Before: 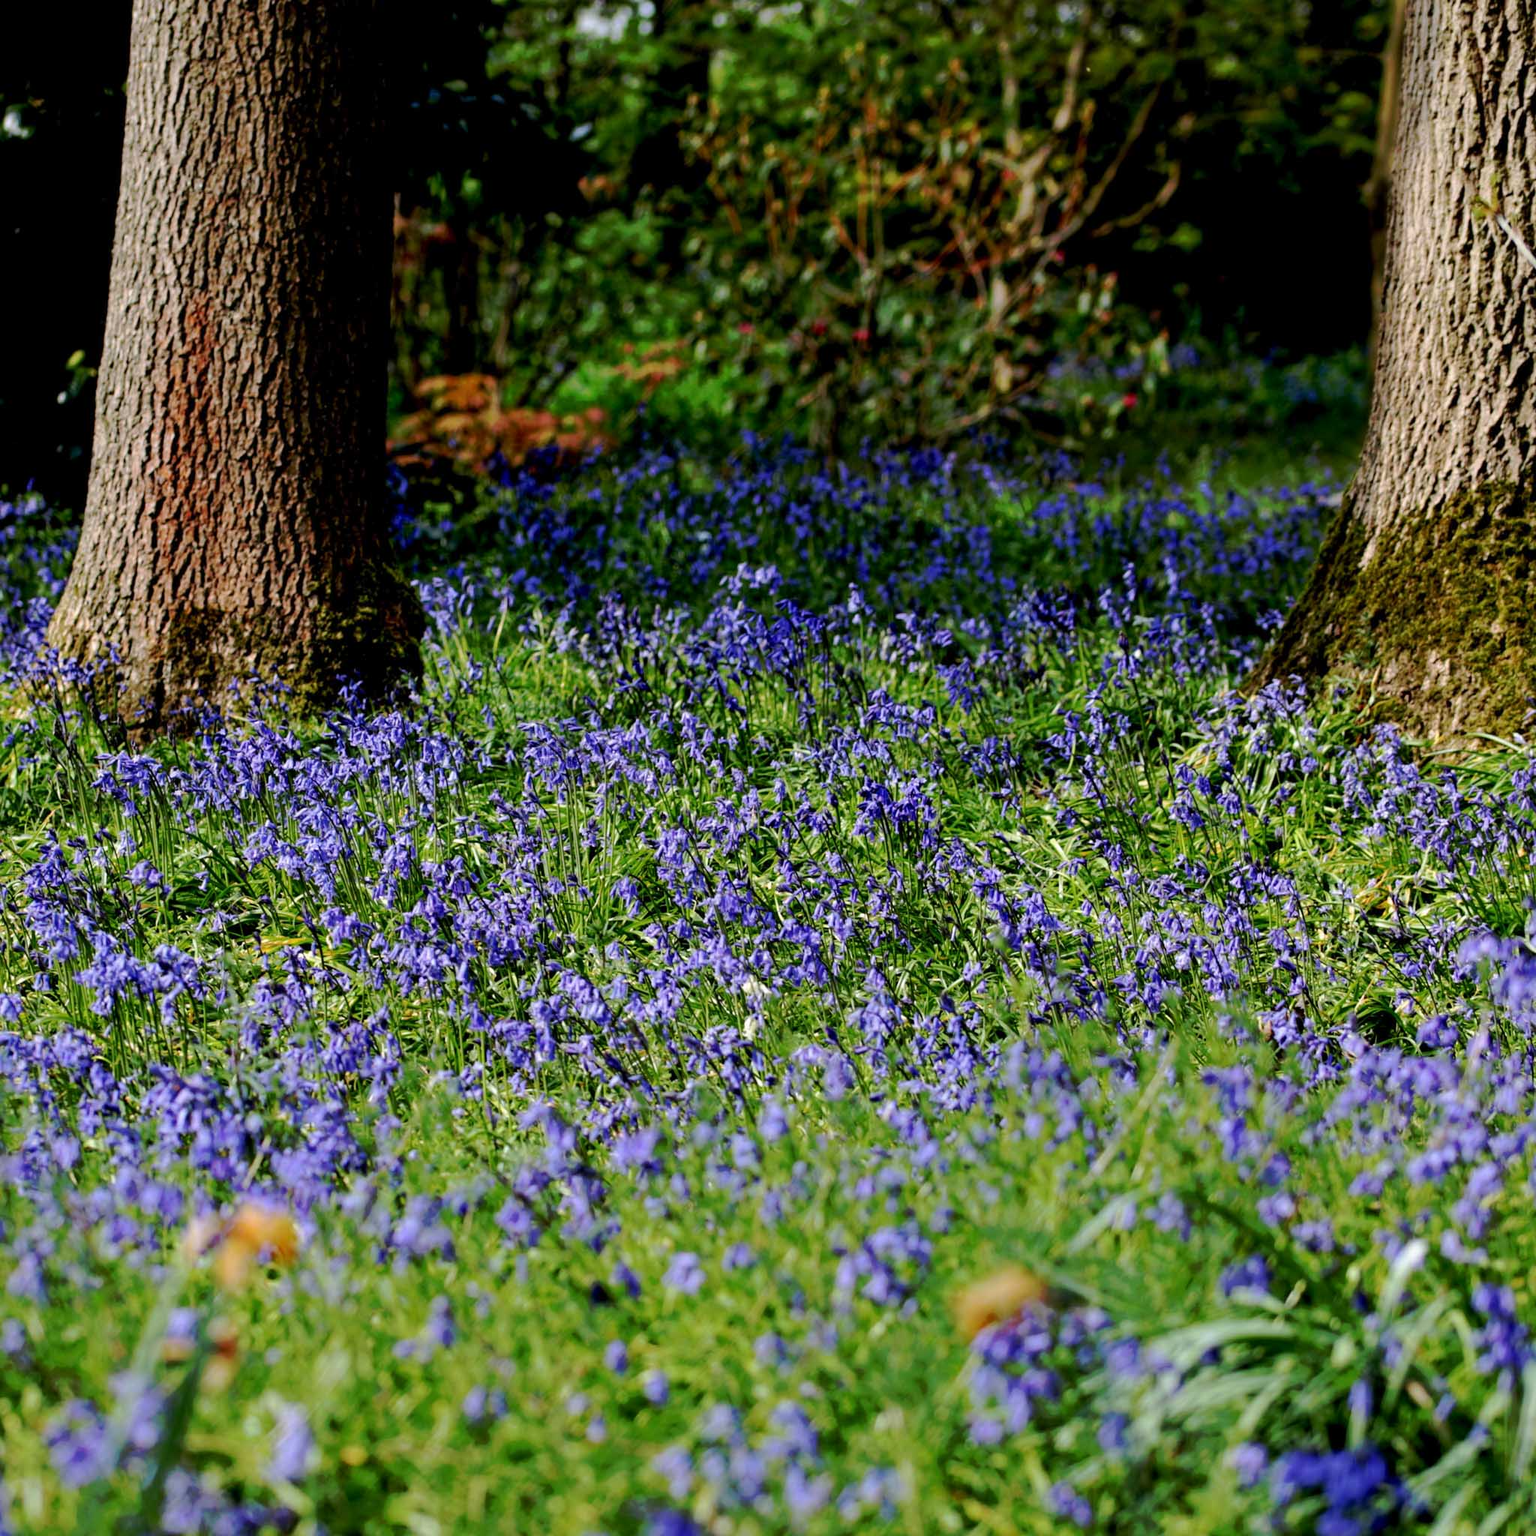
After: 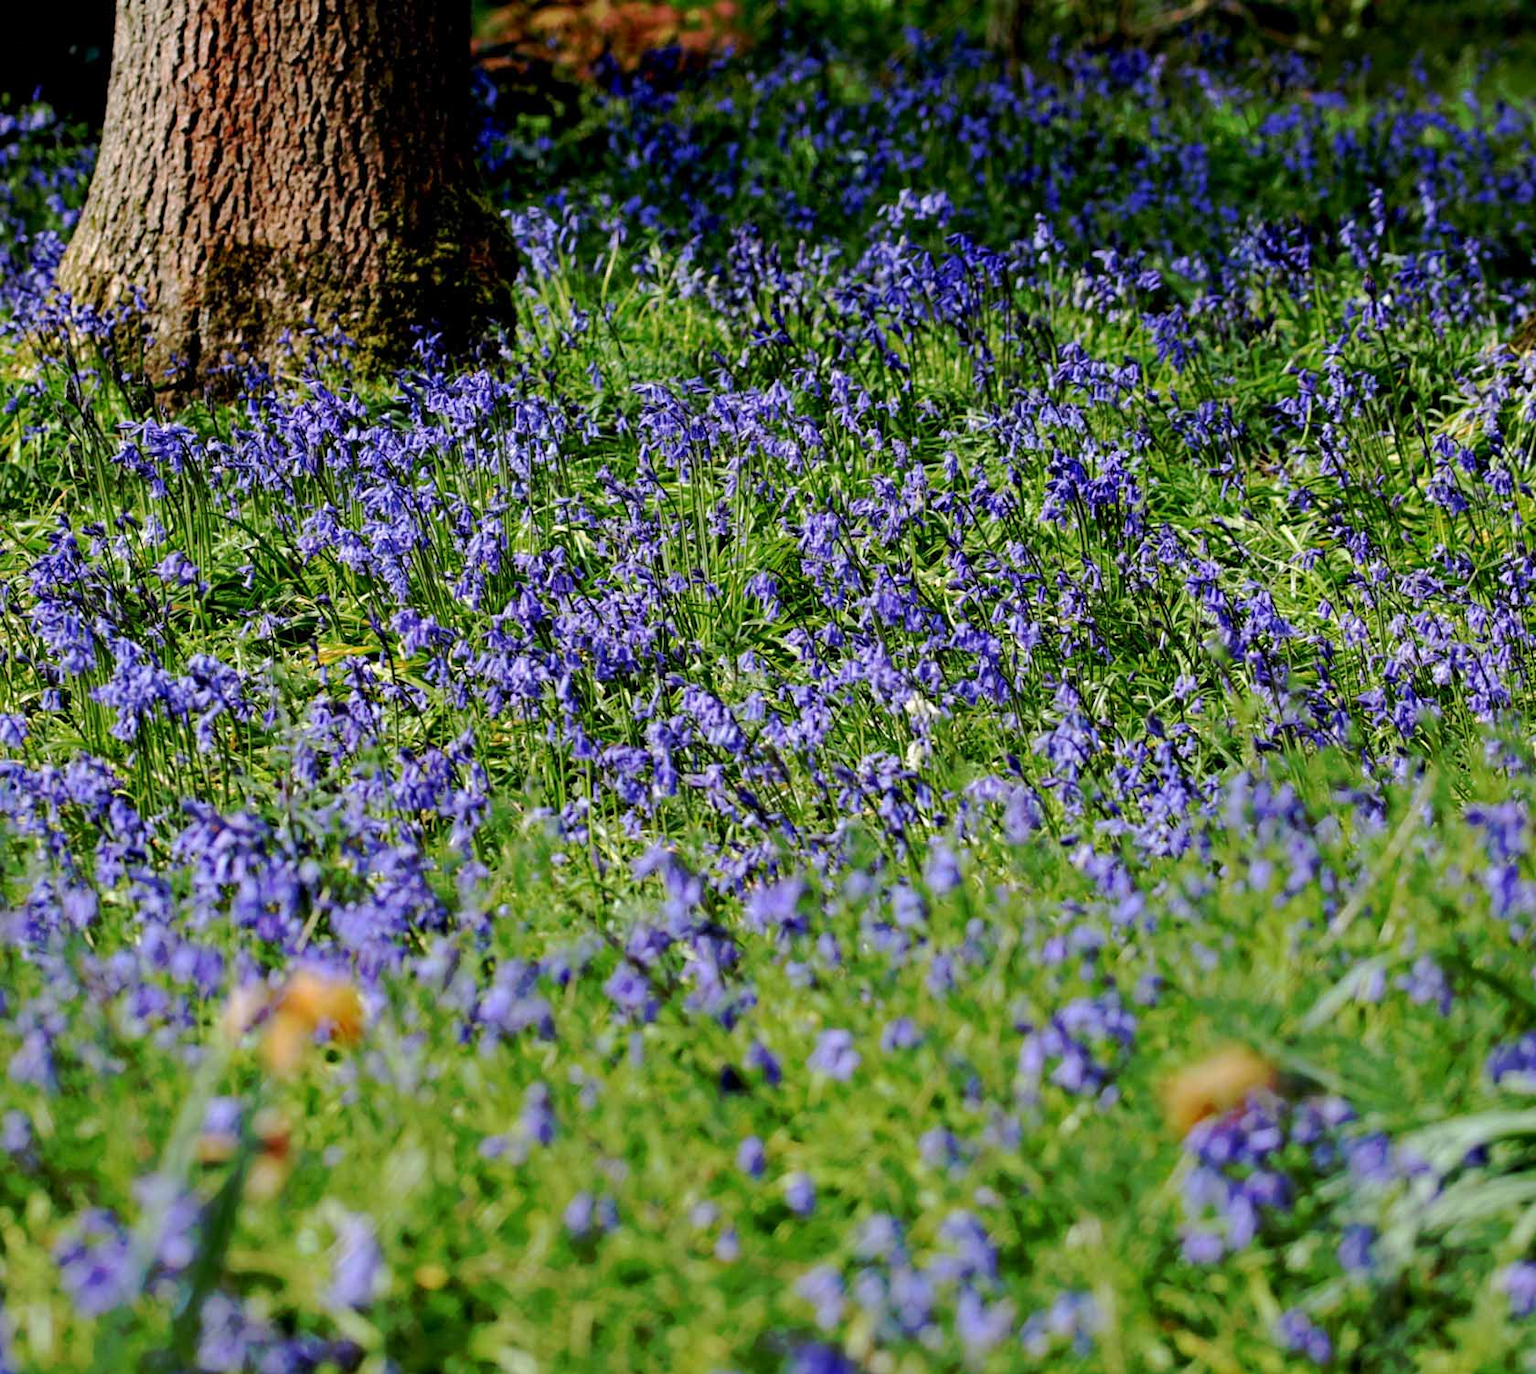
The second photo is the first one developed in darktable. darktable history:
crop: top 26.589%, right 17.954%
